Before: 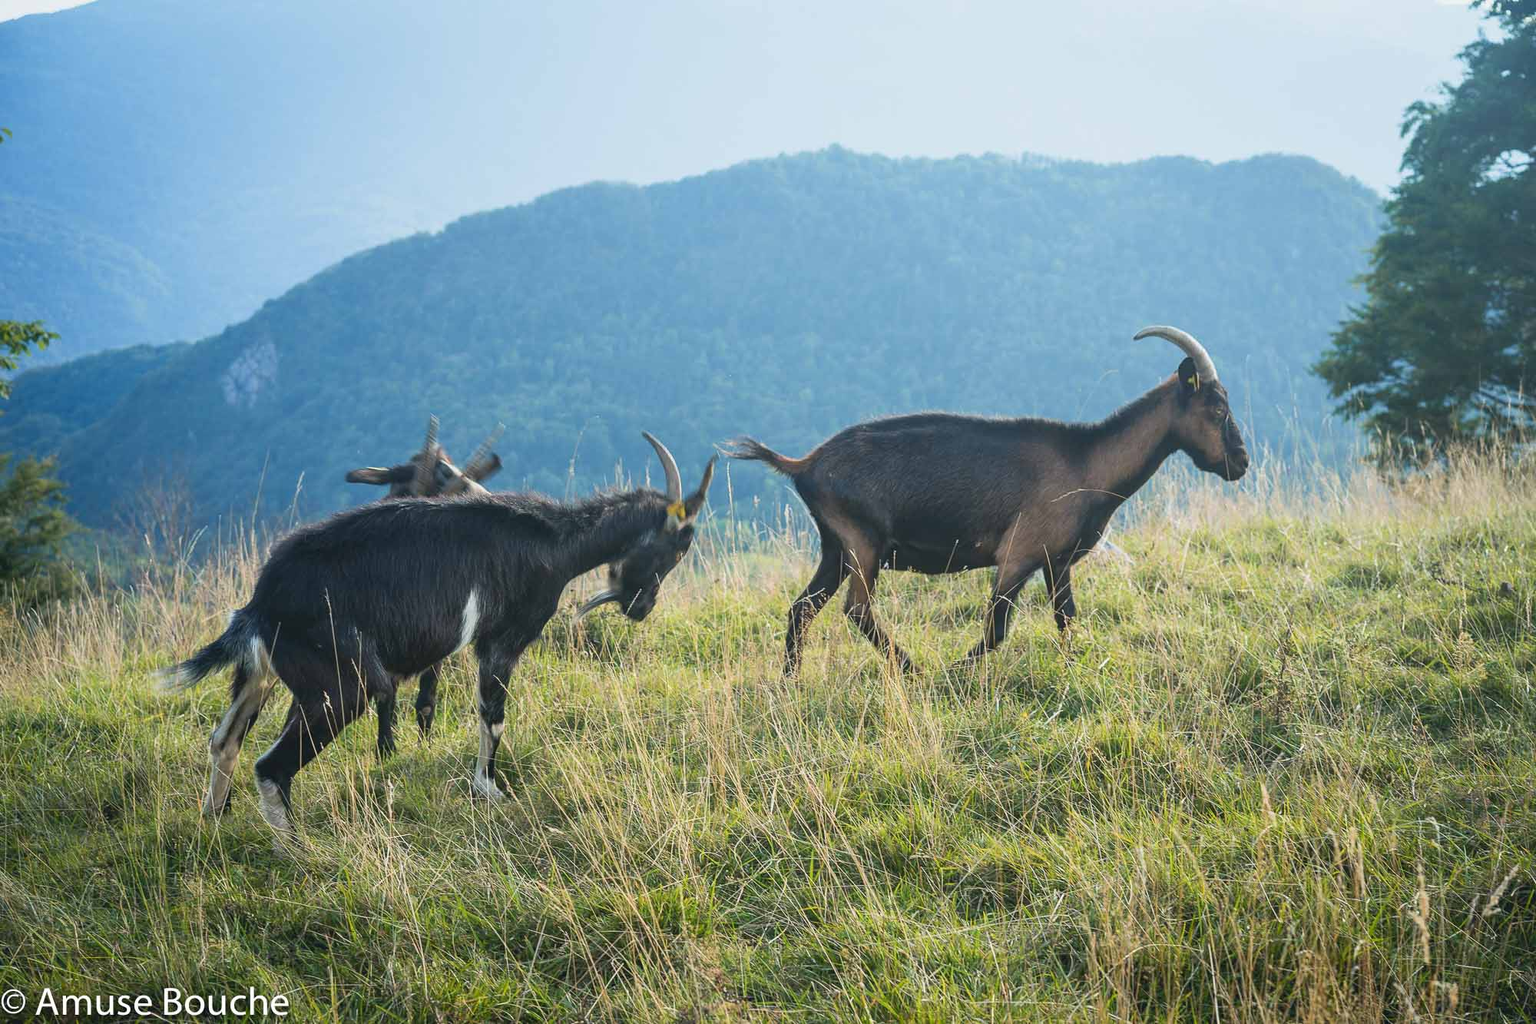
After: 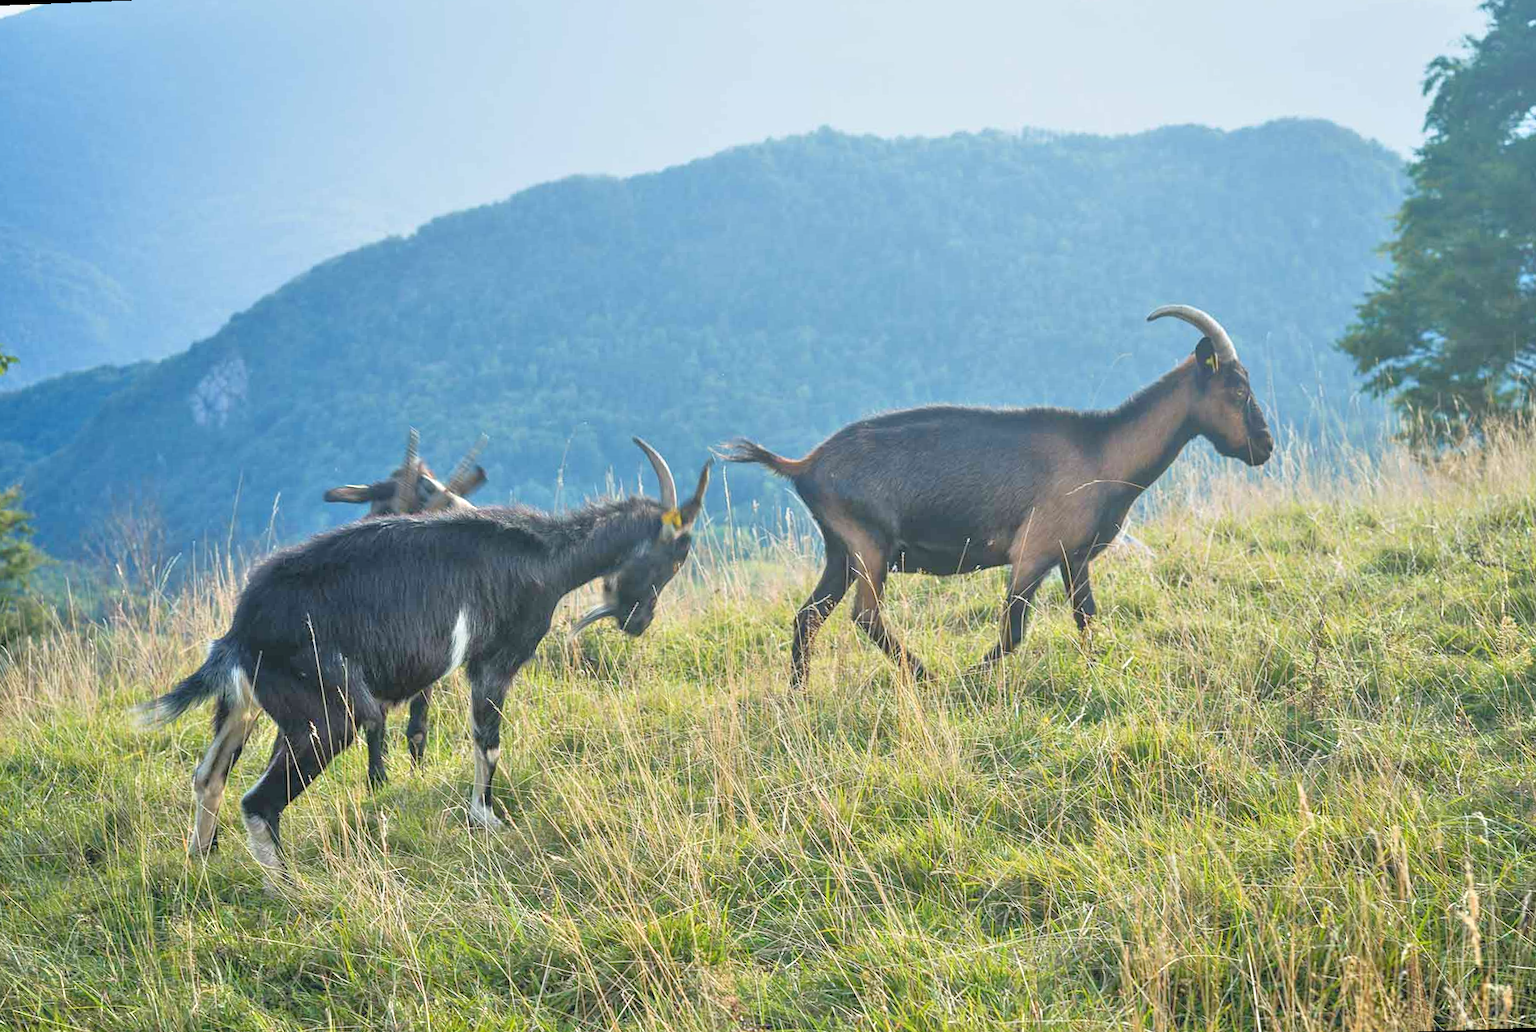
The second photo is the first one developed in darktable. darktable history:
rotate and perspective: rotation -2.12°, lens shift (vertical) 0.009, lens shift (horizontal) -0.008, automatic cropping original format, crop left 0.036, crop right 0.964, crop top 0.05, crop bottom 0.959
tone equalizer: -7 EV 0.15 EV, -6 EV 0.6 EV, -5 EV 1.15 EV, -4 EV 1.33 EV, -3 EV 1.15 EV, -2 EV 0.6 EV, -1 EV 0.15 EV, mask exposure compensation -0.5 EV
